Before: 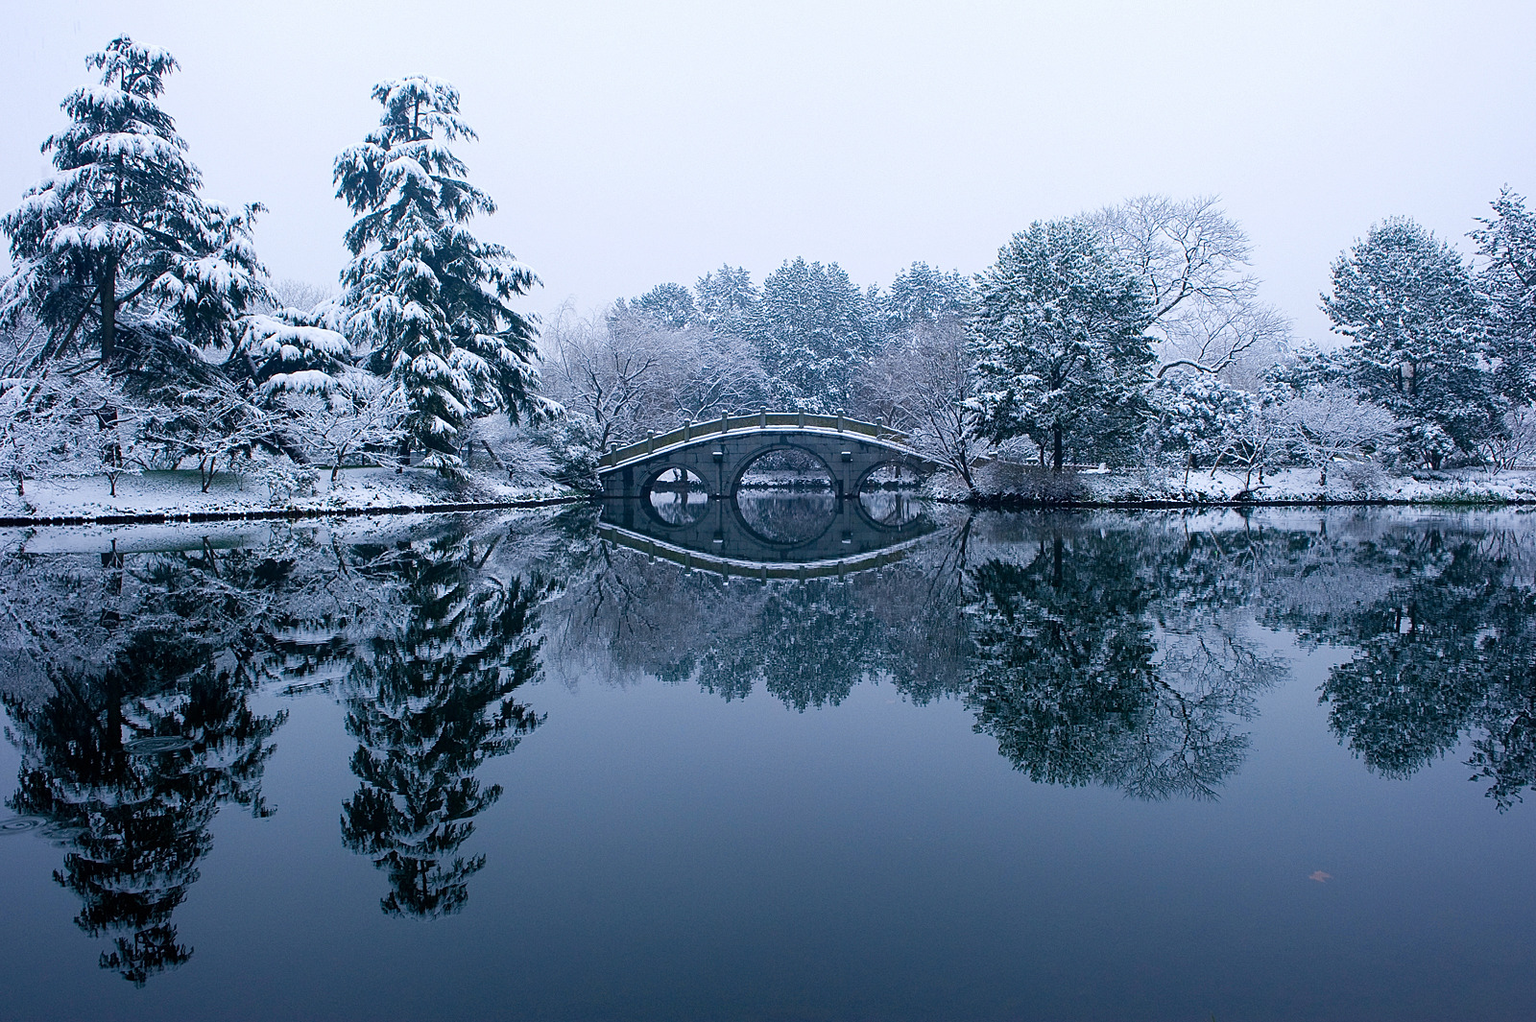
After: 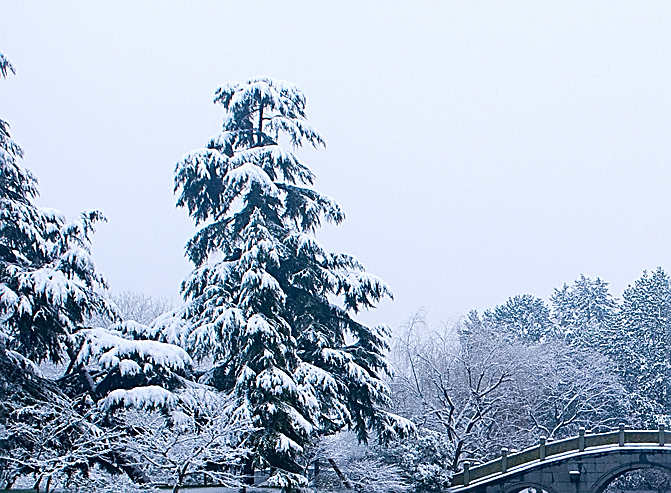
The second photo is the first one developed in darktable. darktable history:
sharpen: amount 0.575
crop and rotate: left 10.817%, top 0.062%, right 47.194%, bottom 53.626%
